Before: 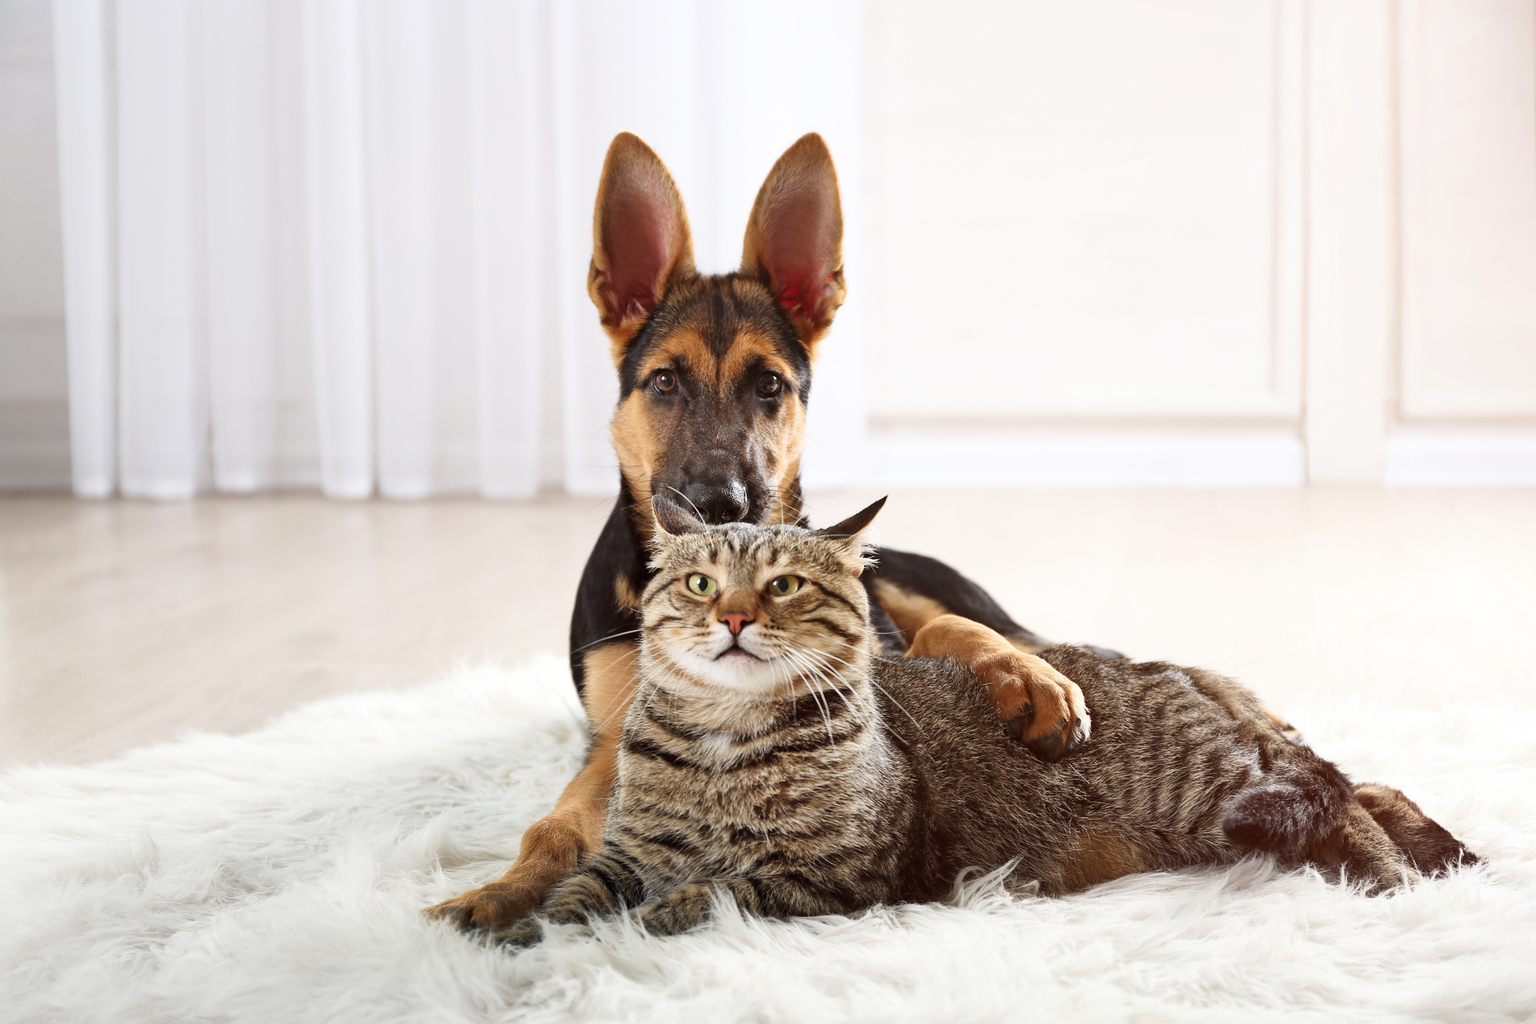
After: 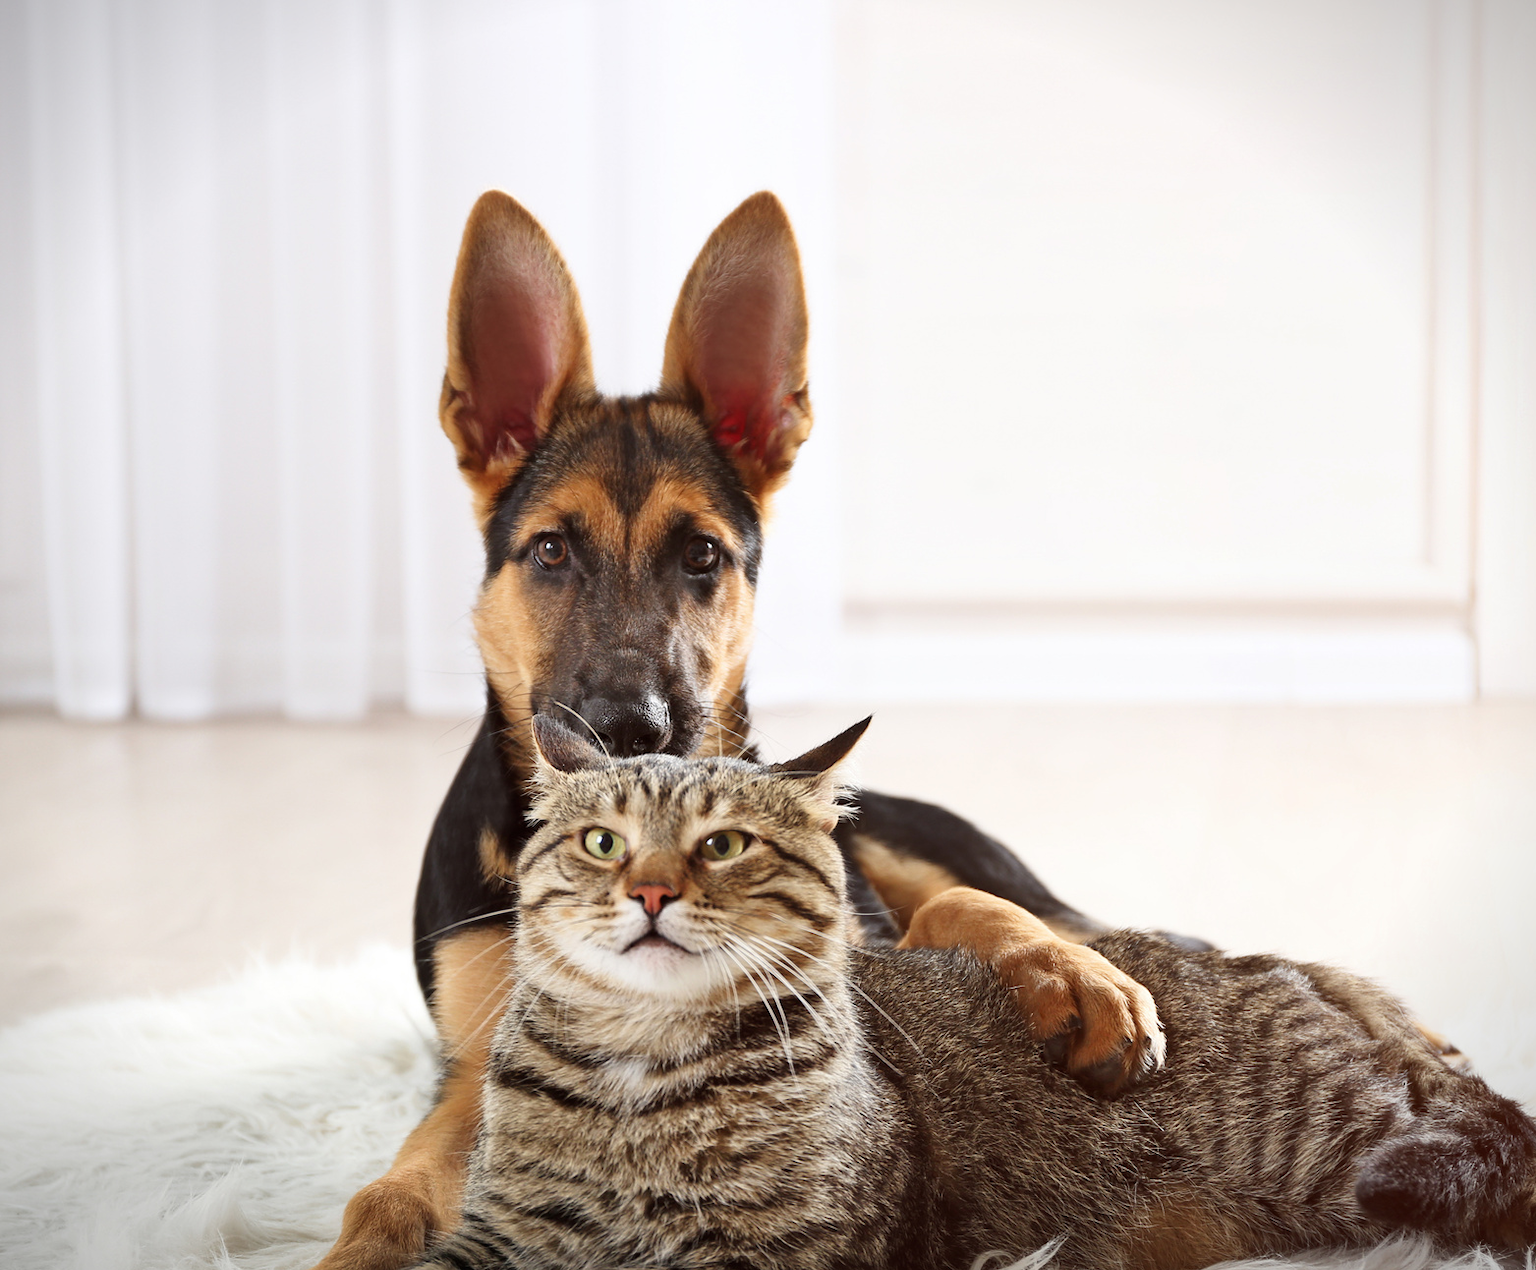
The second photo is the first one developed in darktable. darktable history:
vignetting: fall-off start 97.23%, saturation -0.024, center (-0.033, -0.042), width/height ratio 1.179, unbound false
crop: left 18.479%, right 12.2%, bottom 13.971%
